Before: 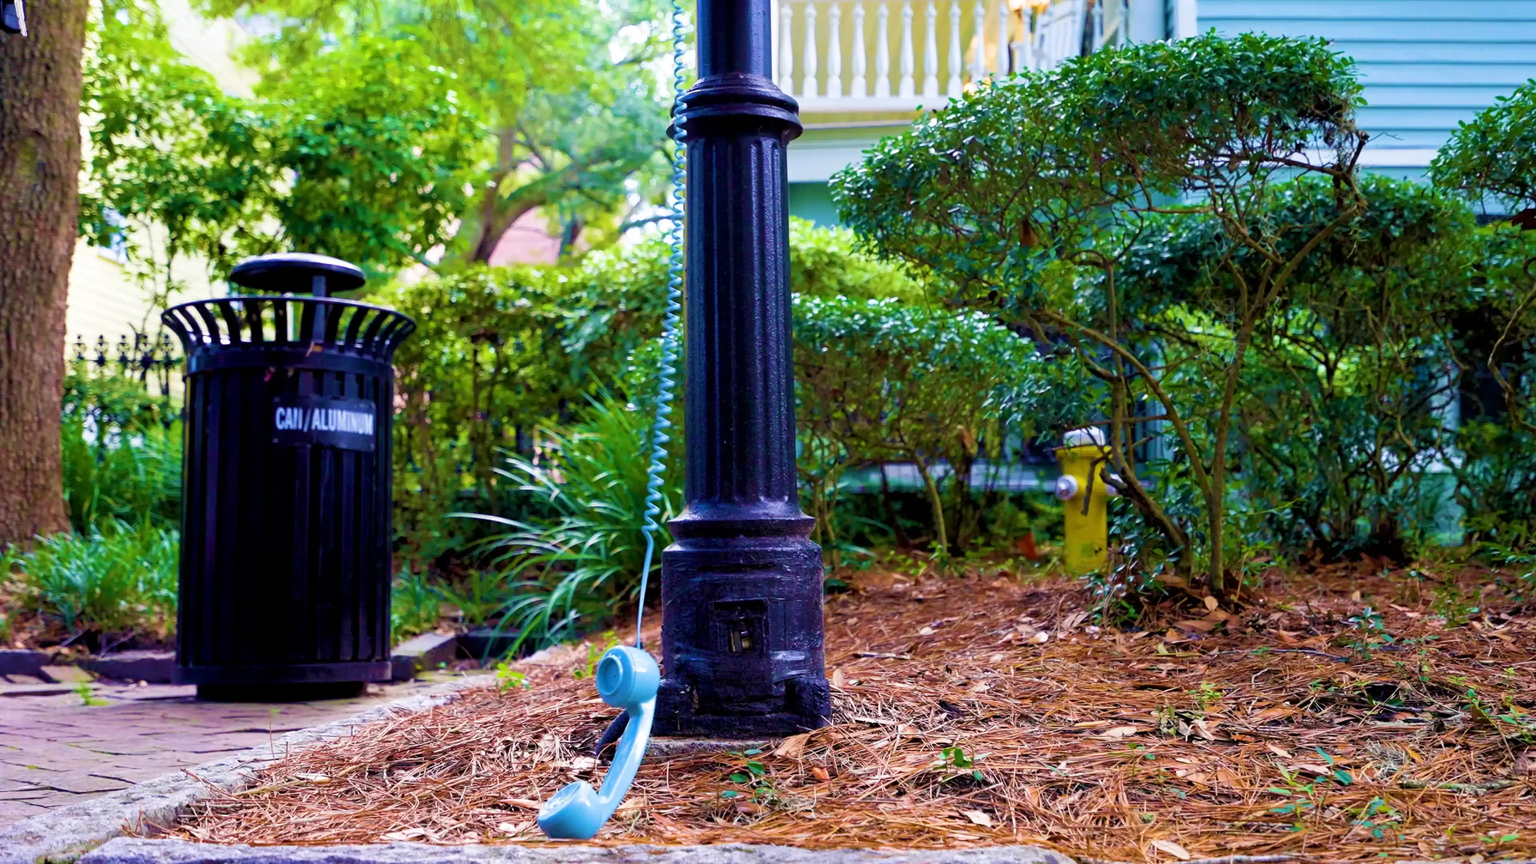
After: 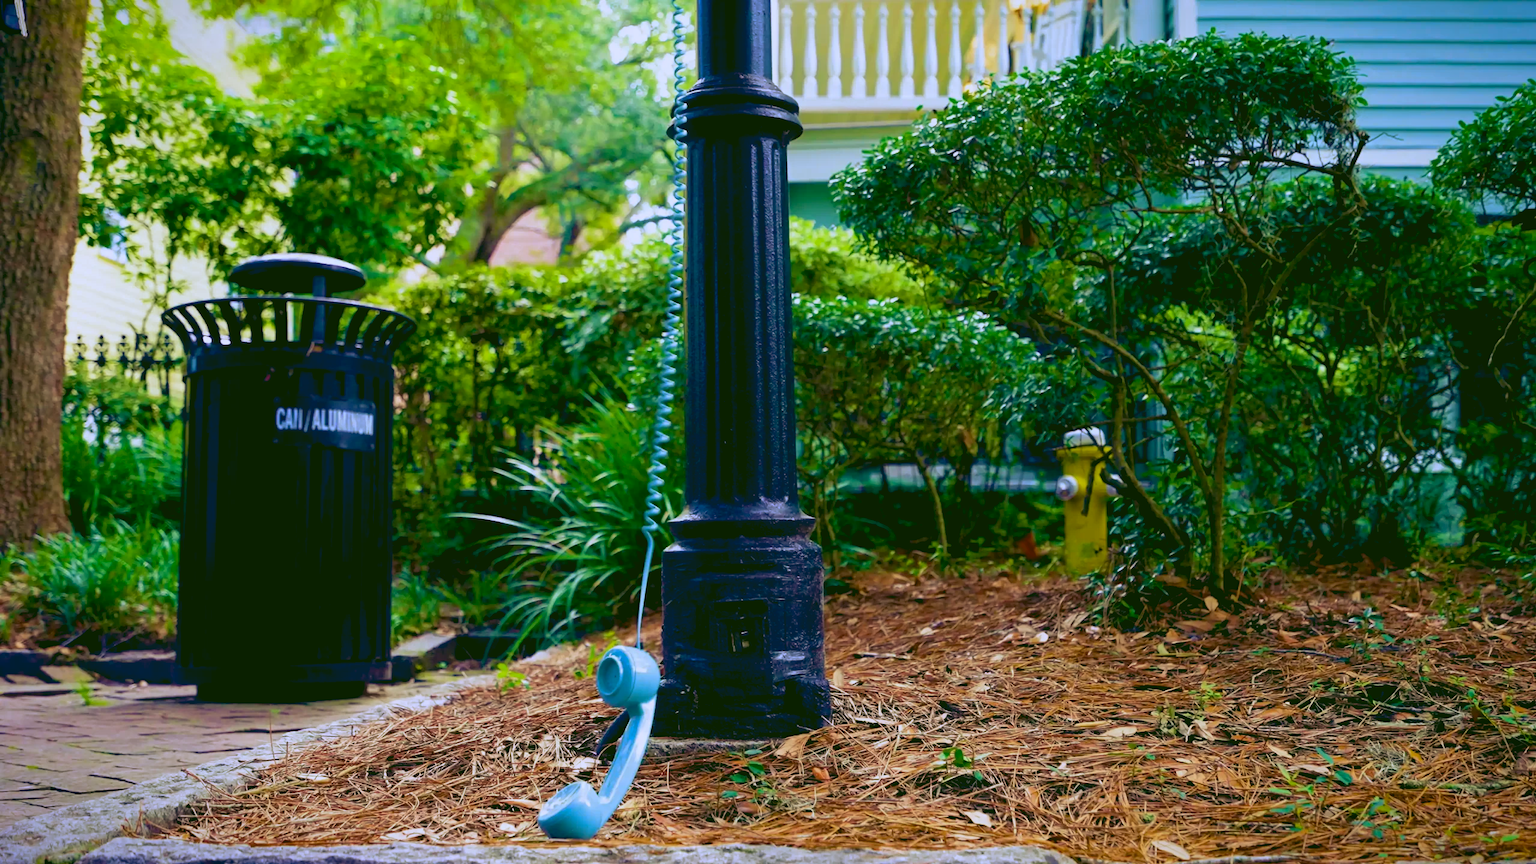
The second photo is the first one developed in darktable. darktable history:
rgb curve: curves: ch0 [(0.123, 0.061) (0.995, 0.887)]; ch1 [(0.06, 0.116) (1, 0.906)]; ch2 [(0, 0) (0.824, 0.69) (1, 1)], mode RGB, independent channels, compensate middle gray true
exposure: black level correction 0.007, compensate highlight preservation false
vignetting: fall-off start 98.29%, fall-off radius 100%, brightness -1, saturation 0.5, width/height ratio 1.428
